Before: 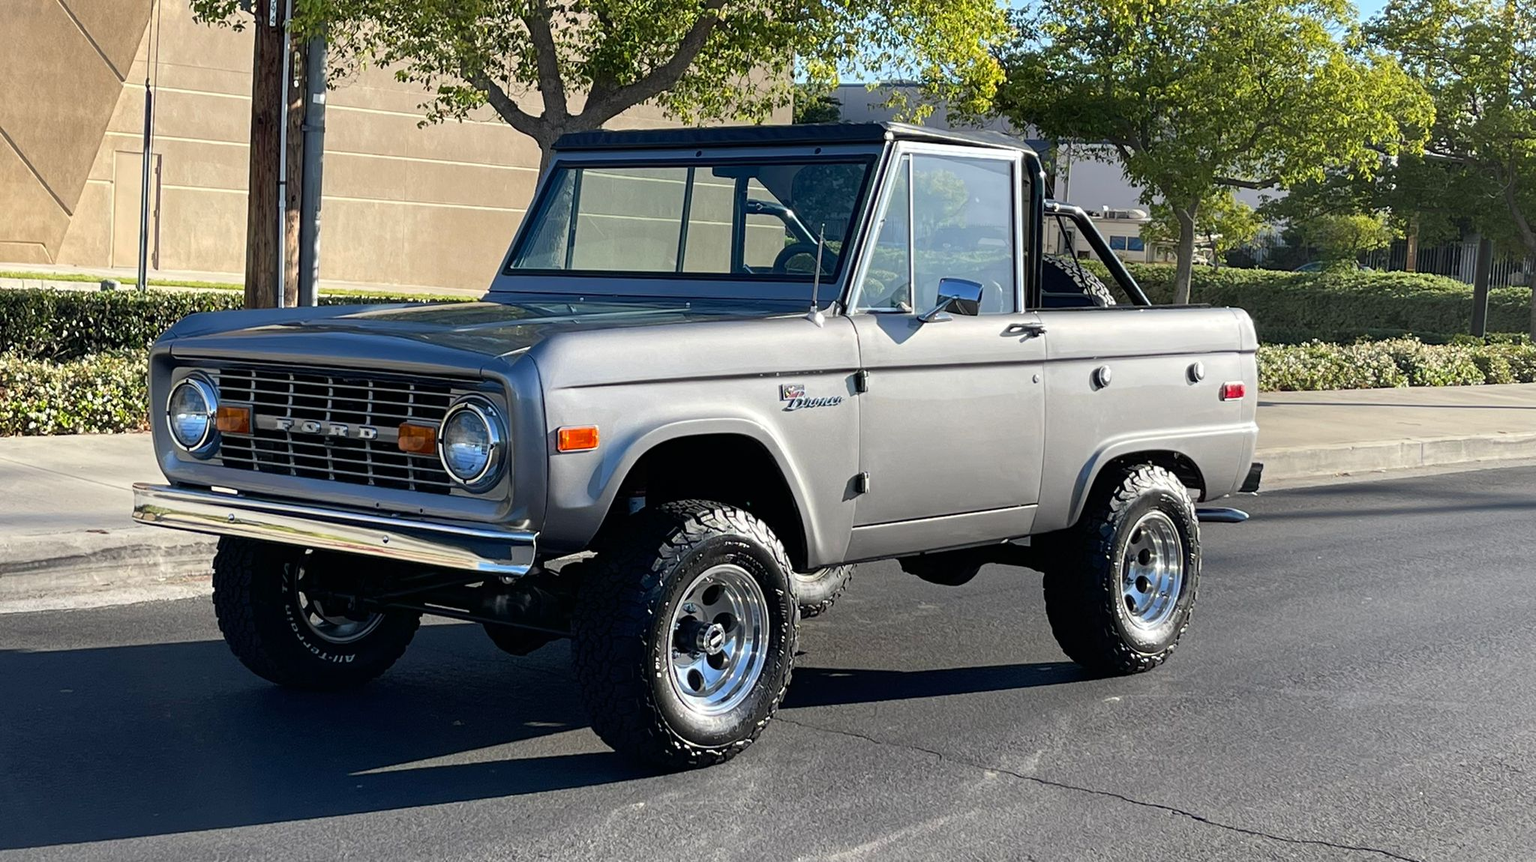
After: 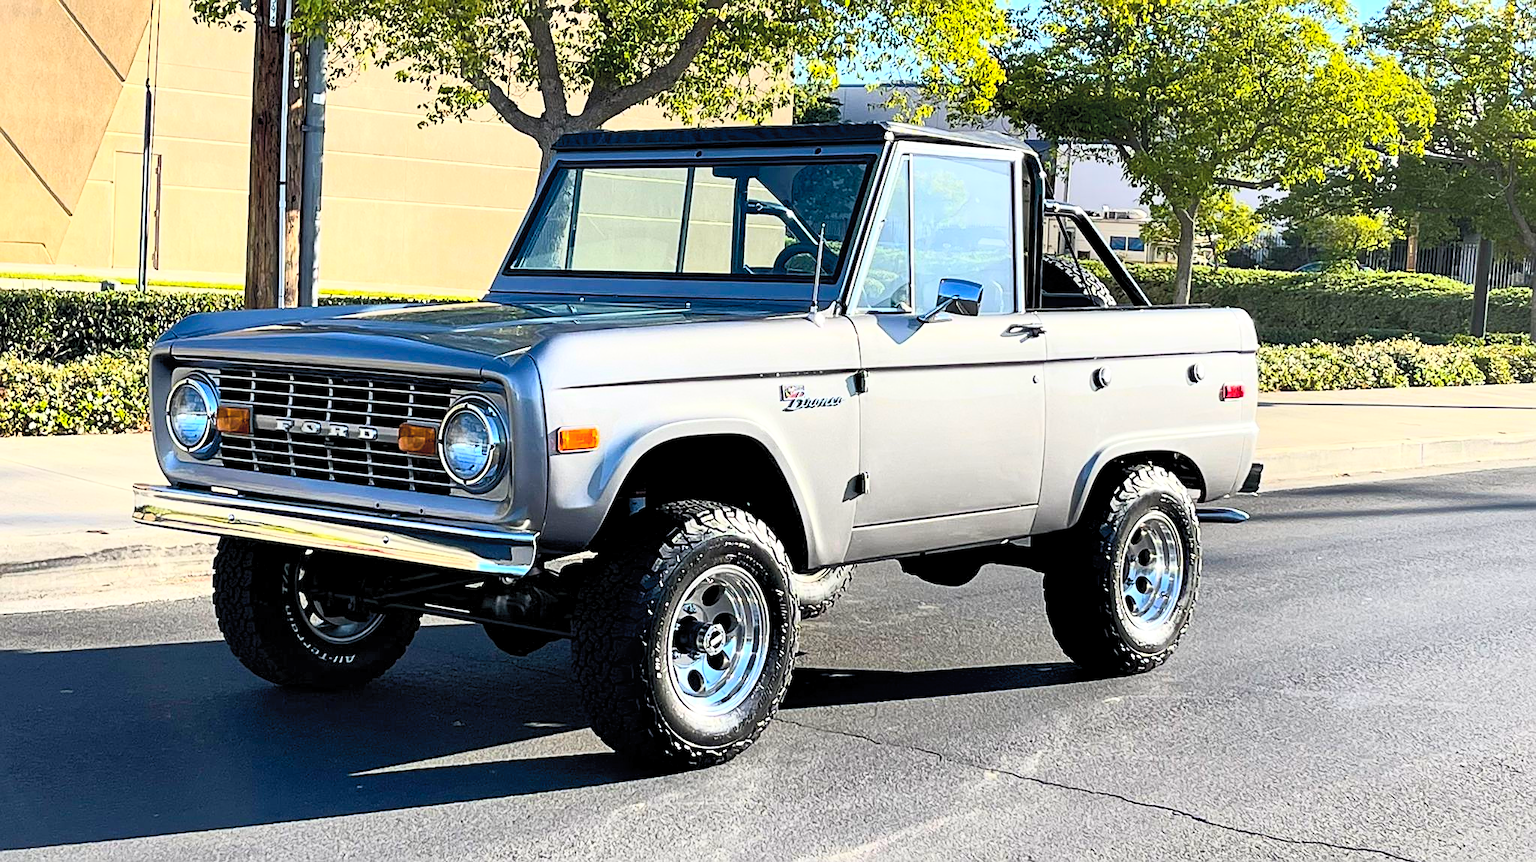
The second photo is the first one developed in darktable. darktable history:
sharpen: on, module defaults
contrast brightness saturation: contrast 0.39, brightness 0.53
contrast equalizer: octaves 7, y [[0.6 ×6], [0.55 ×6], [0 ×6], [0 ×6], [0 ×6]], mix 0.29
color balance rgb: linear chroma grading › global chroma 15%, perceptual saturation grading › global saturation 30%
